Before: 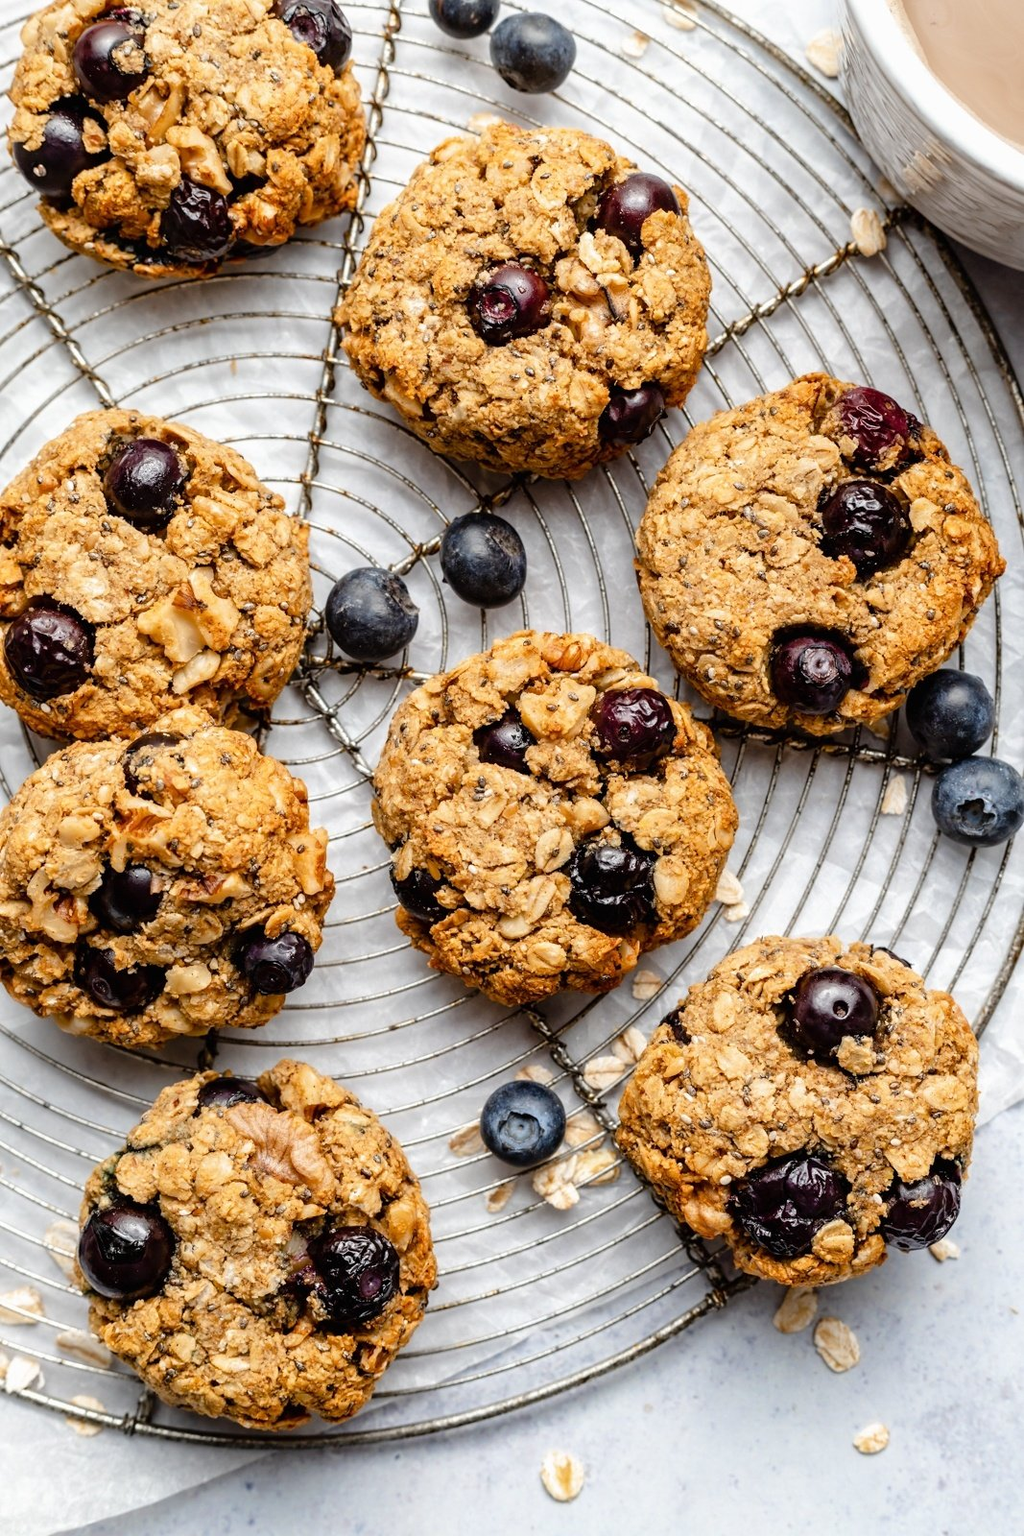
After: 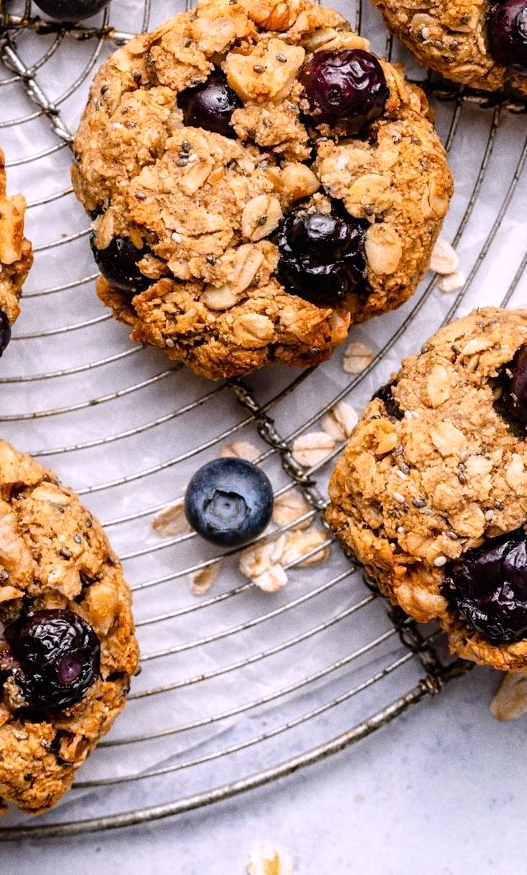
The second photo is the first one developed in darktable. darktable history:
crop: left 29.672%, top 41.786%, right 20.851%, bottom 3.487%
white balance: red 1.05, blue 1.072
grain: coarseness 0.09 ISO
